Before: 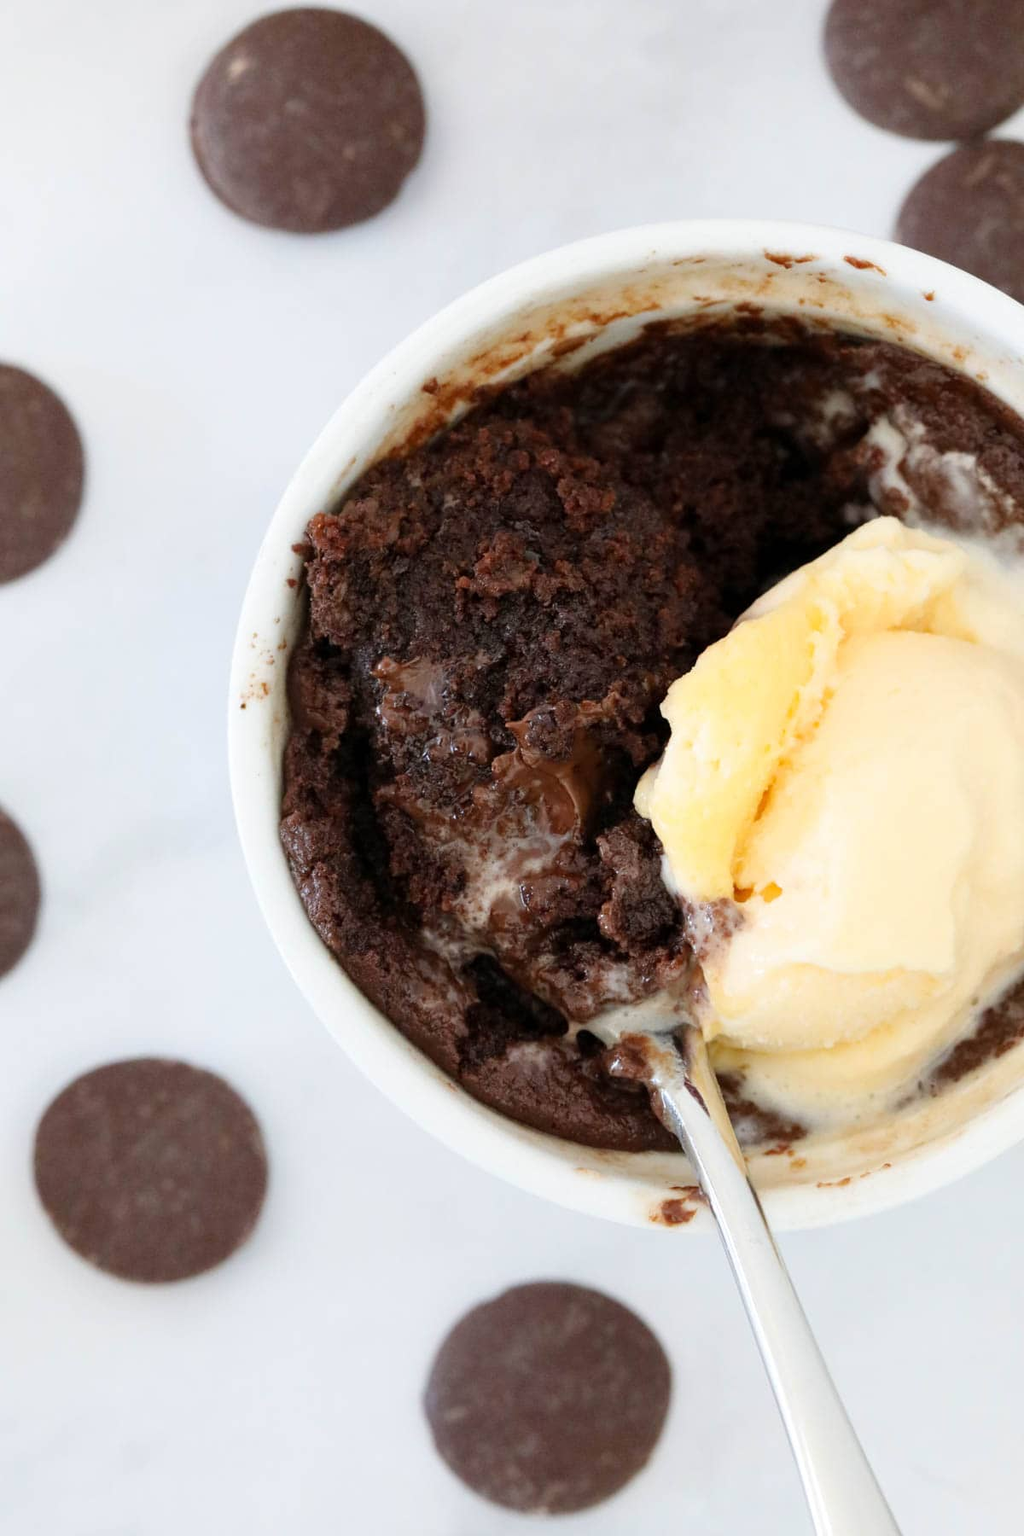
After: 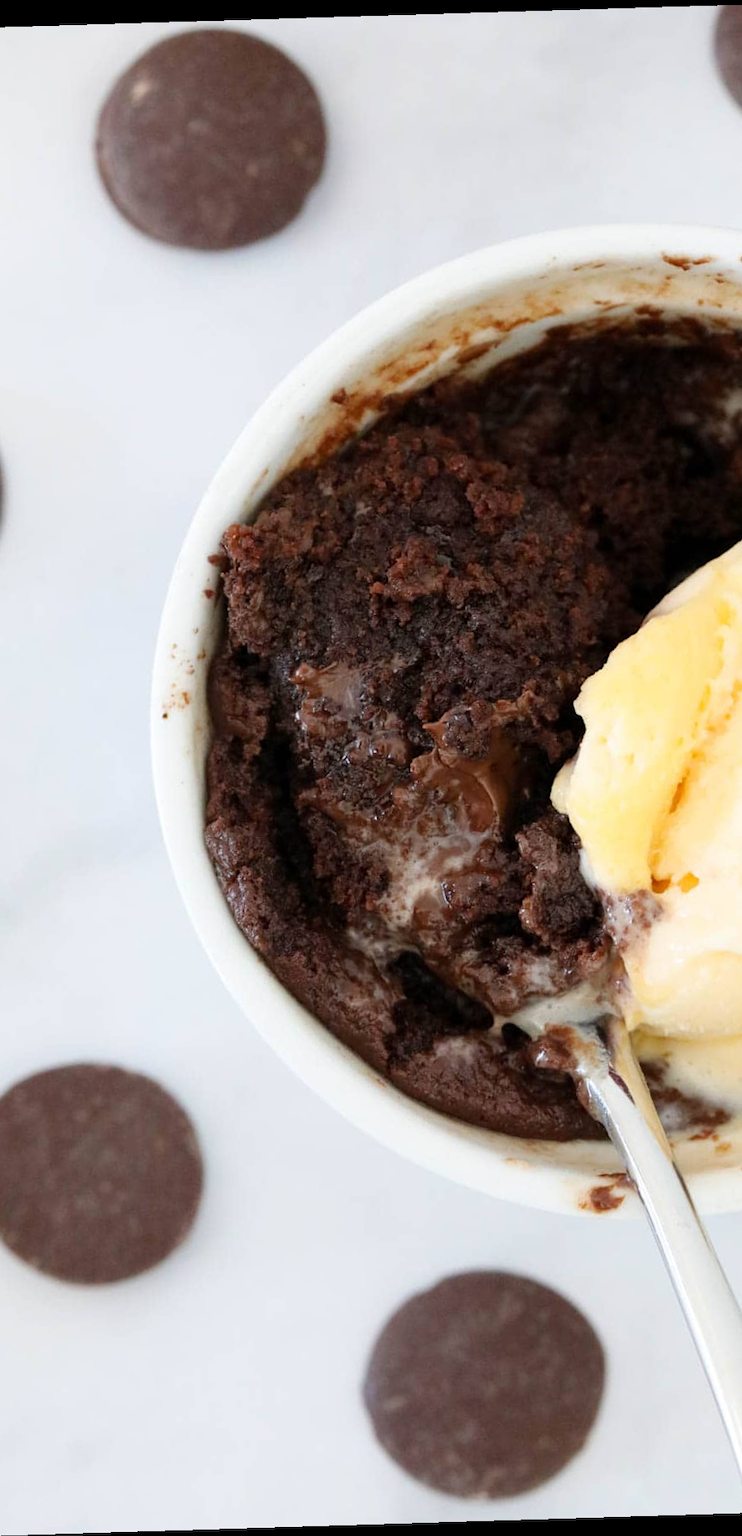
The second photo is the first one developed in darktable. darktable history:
rotate and perspective: rotation -1.75°, automatic cropping off
crop and rotate: left 9.061%, right 20.142%
exposure: compensate highlight preservation false
